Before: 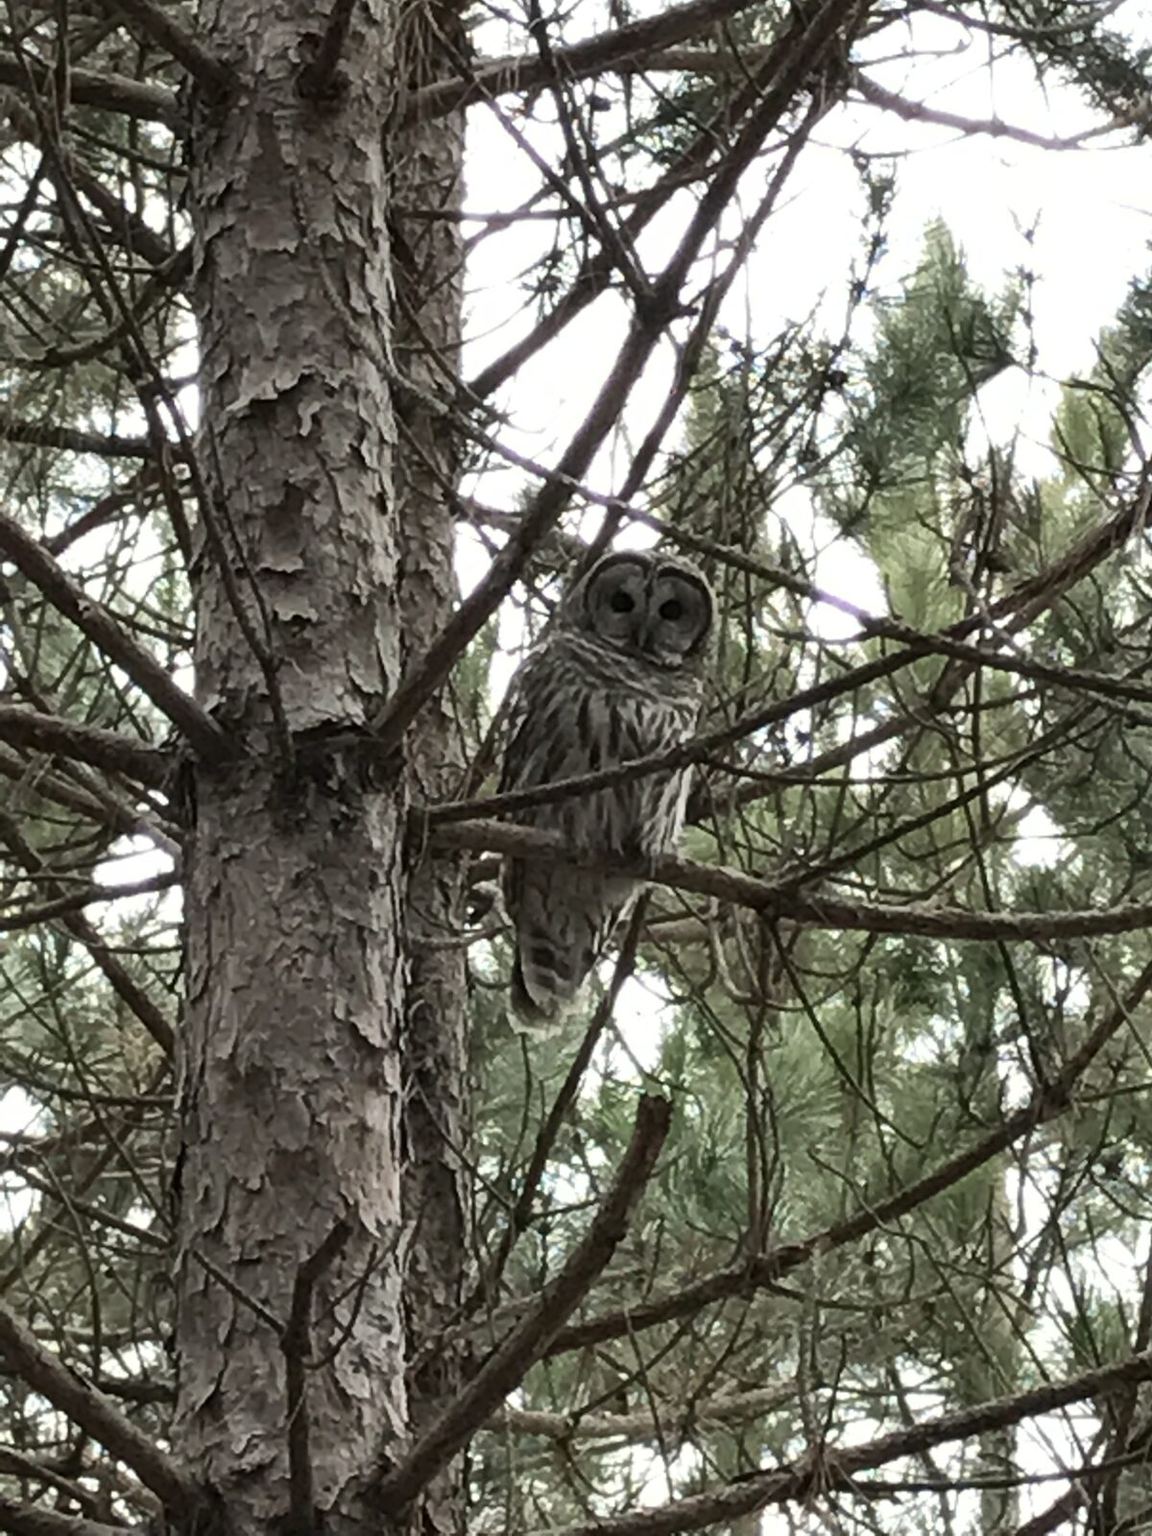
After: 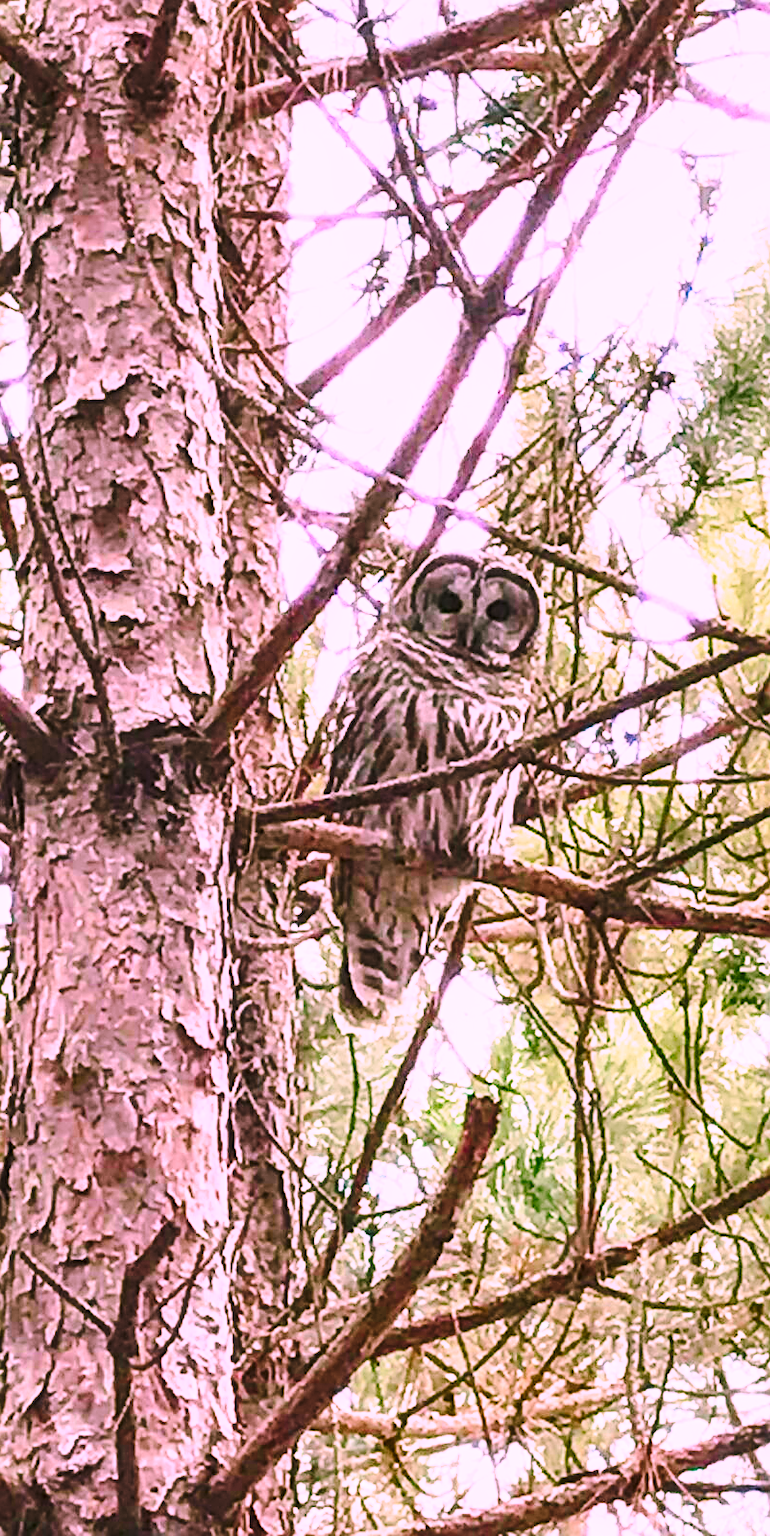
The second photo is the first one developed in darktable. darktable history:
exposure: black level correction -0.002, exposure 0.714 EV, compensate exposure bias true, compensate highlight preservation false
crop and rotate: left 15.023%, right 18.075%
base curve: curves: ch0 [(0, 0) (0.028, 0.03) (0.121, 0.232) (0.46, 0.748) (0.859, 0.968) (1, 1)], preserve colors none
local contrast: on, module defaults
contrast brightness saturation: contrast 0.196, brightness 0.162, saturation 0.224
color correction: highlights a* 19.12, highlights b* -11.75, saturation 1.68
sharpen: on, module defaults
